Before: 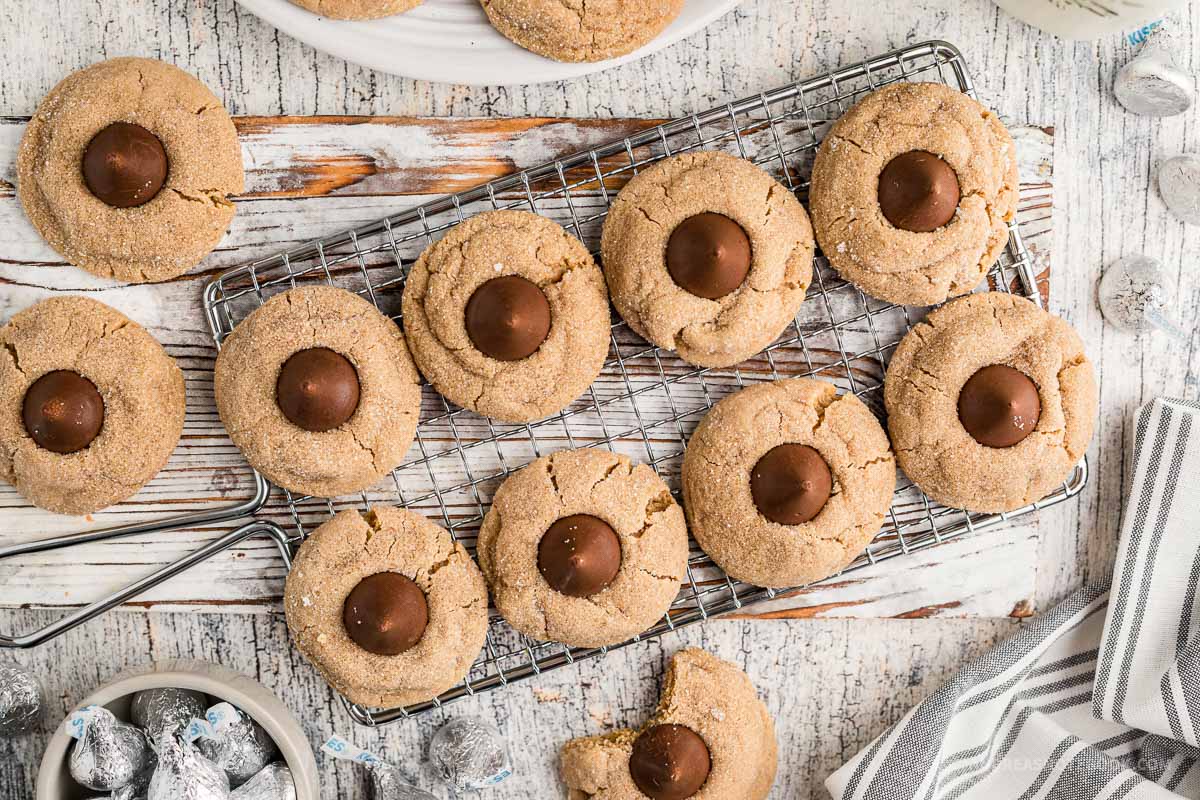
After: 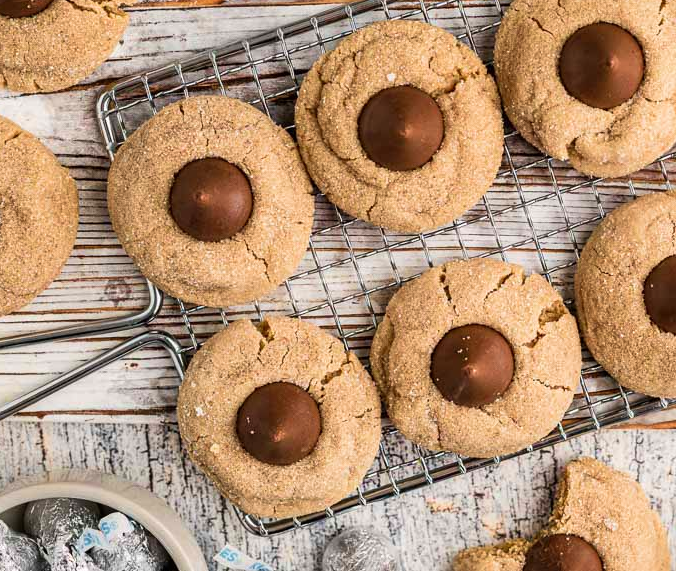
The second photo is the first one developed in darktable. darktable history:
velvia: on, module defaults
crop: left 8.966%, top 23.852%, right 34.699%, bottom 4.703%
